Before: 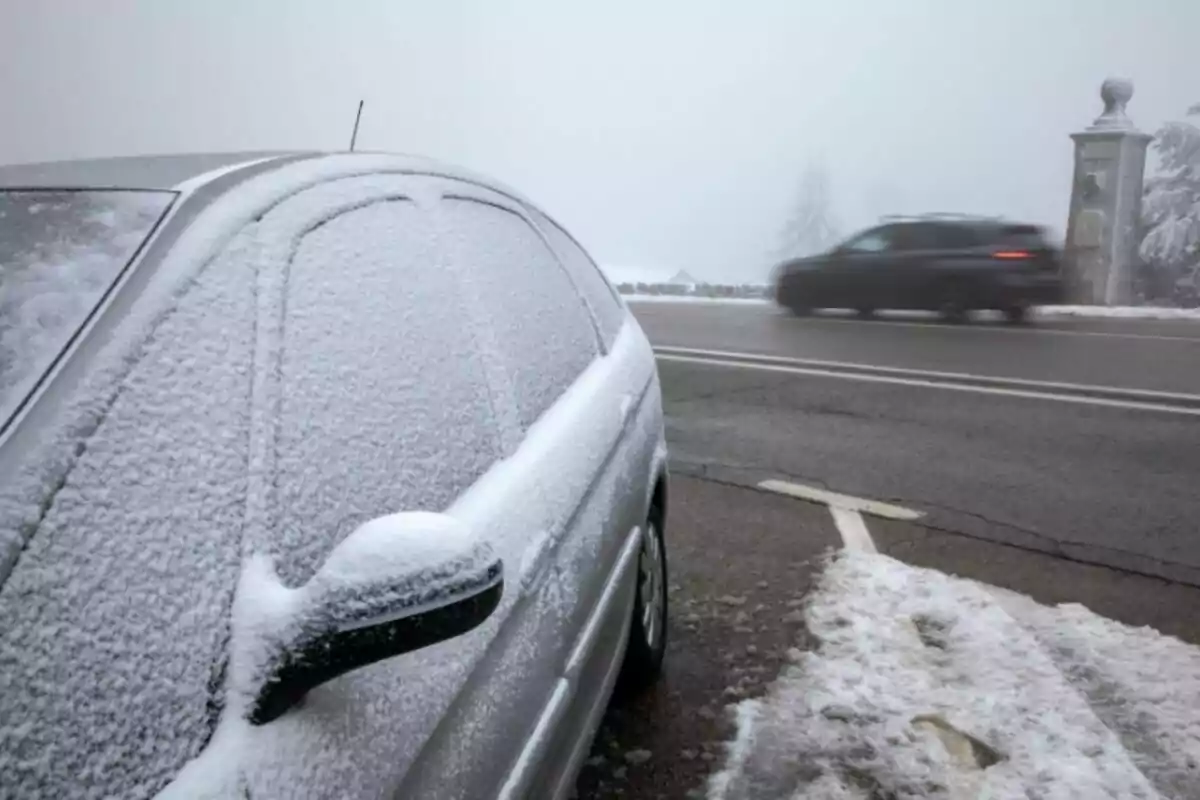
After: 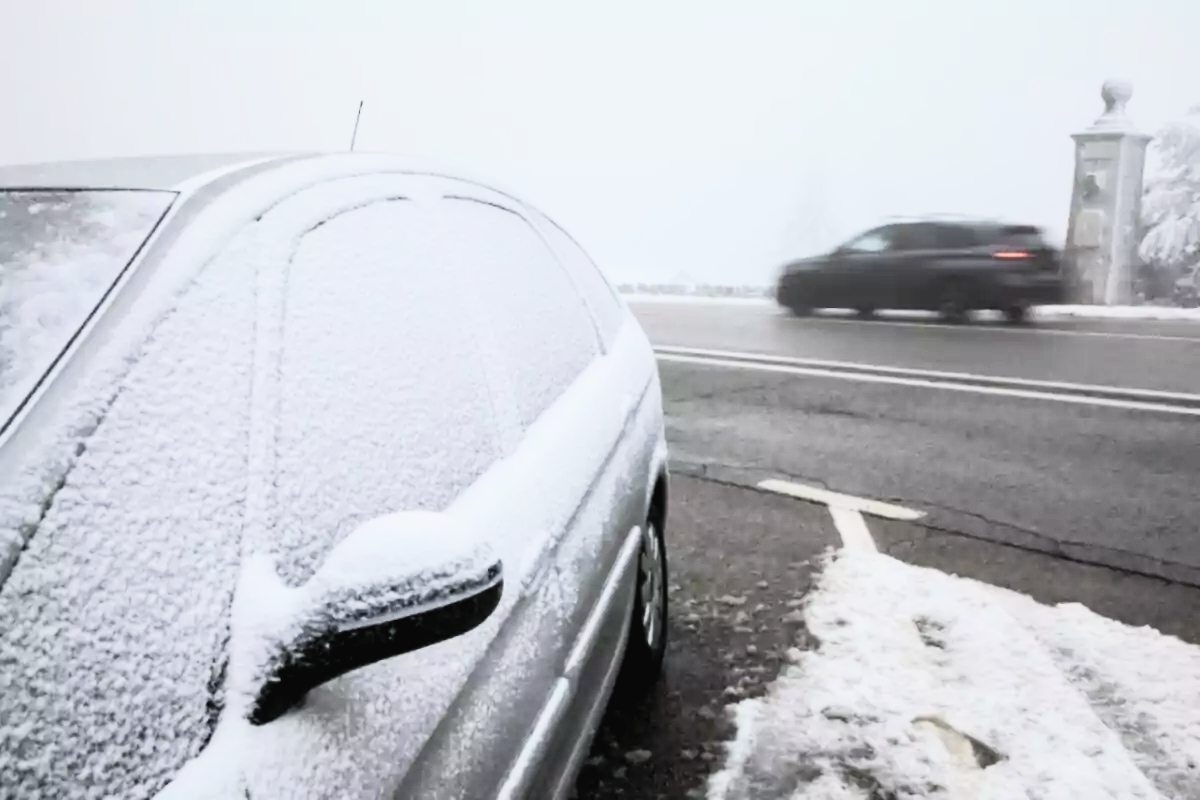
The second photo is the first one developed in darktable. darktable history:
filmic rgb: black relative exposure -9.22 EV, white relative exposure 6.77 EV, hardness 3.07, contrast 1.05
contrast brightness saturation: contrast 0.43, brightness 0.56, saturation -0.19
